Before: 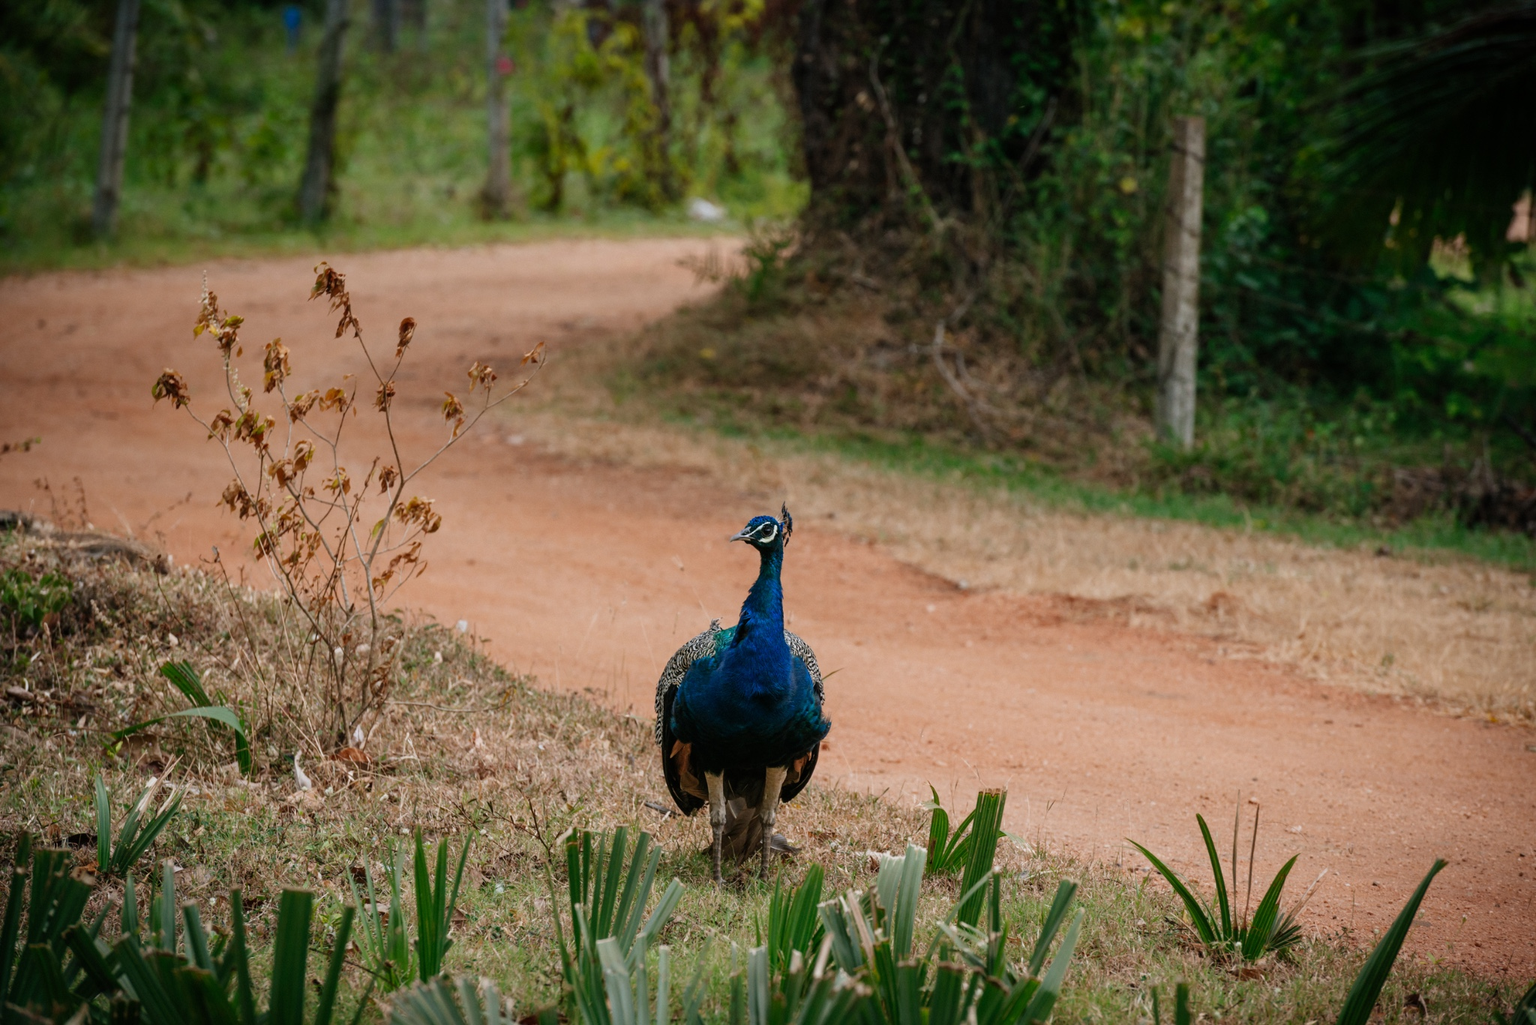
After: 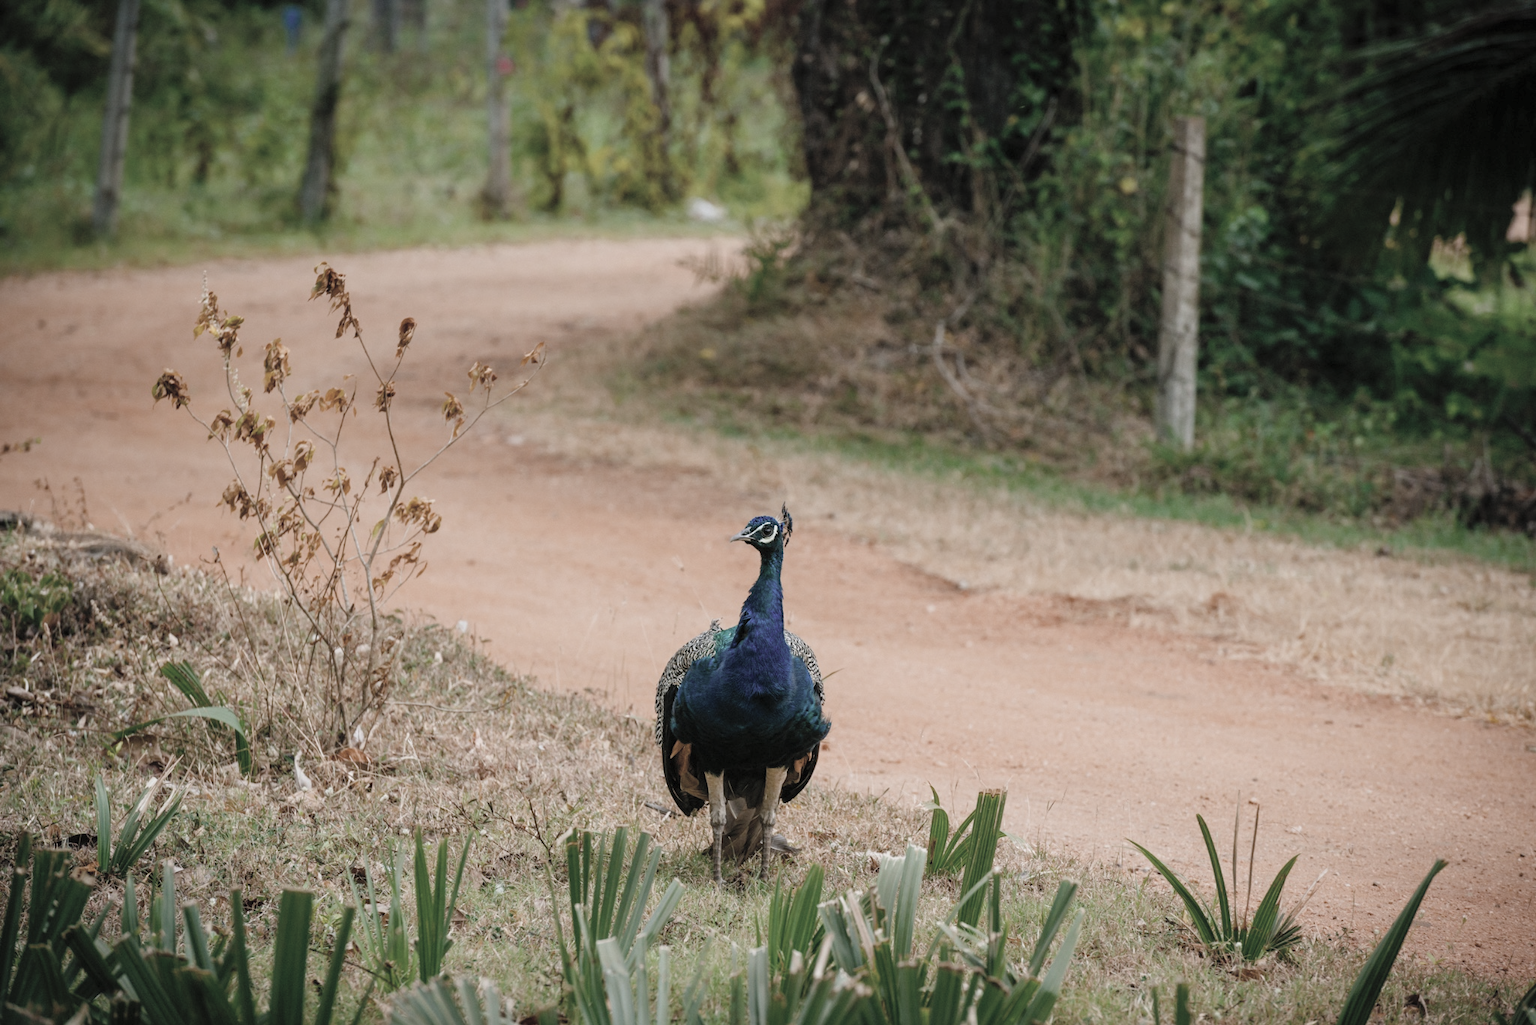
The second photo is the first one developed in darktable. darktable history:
color balance rgb: perceptual saturation grading › global saturation 20%, perceptual saturation grading › highlights -25%, perceptual saturation grading › shadows 25%
contrast brightness saturation: brightness 0.18, saturation -0.5
